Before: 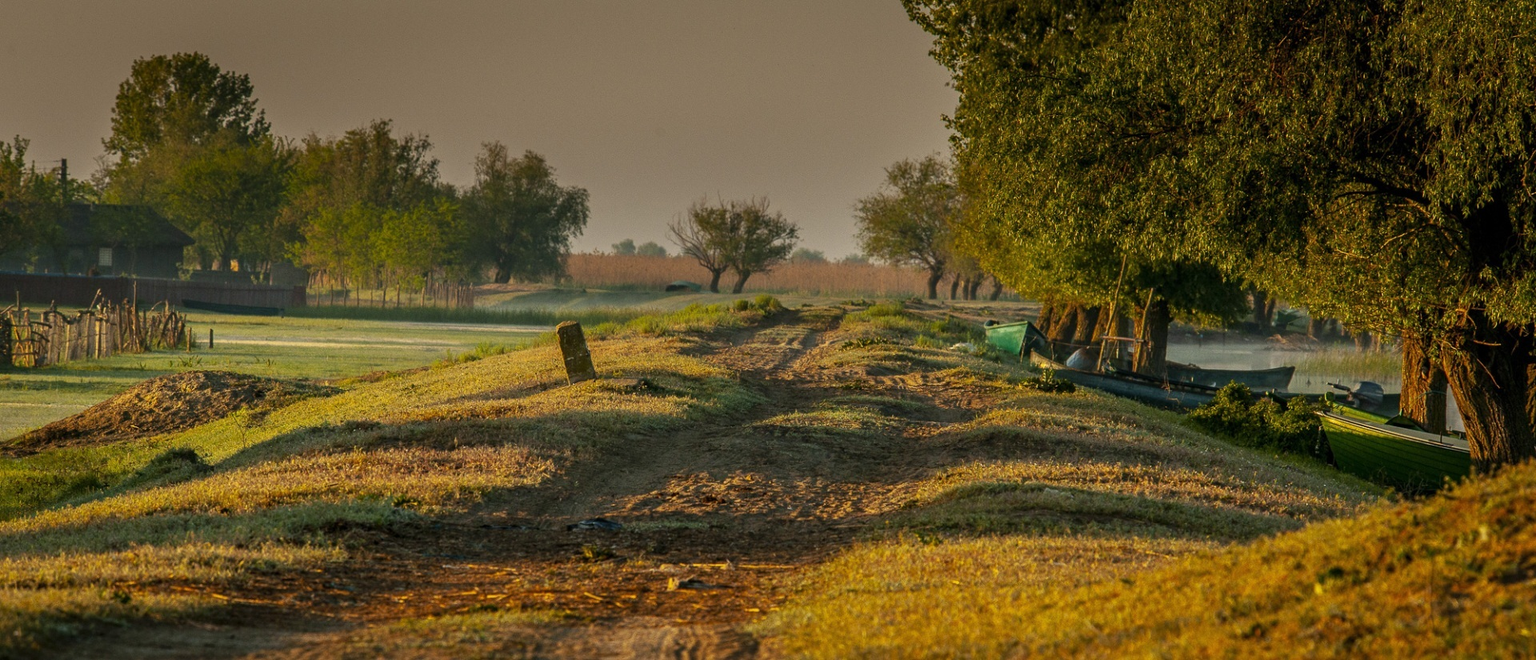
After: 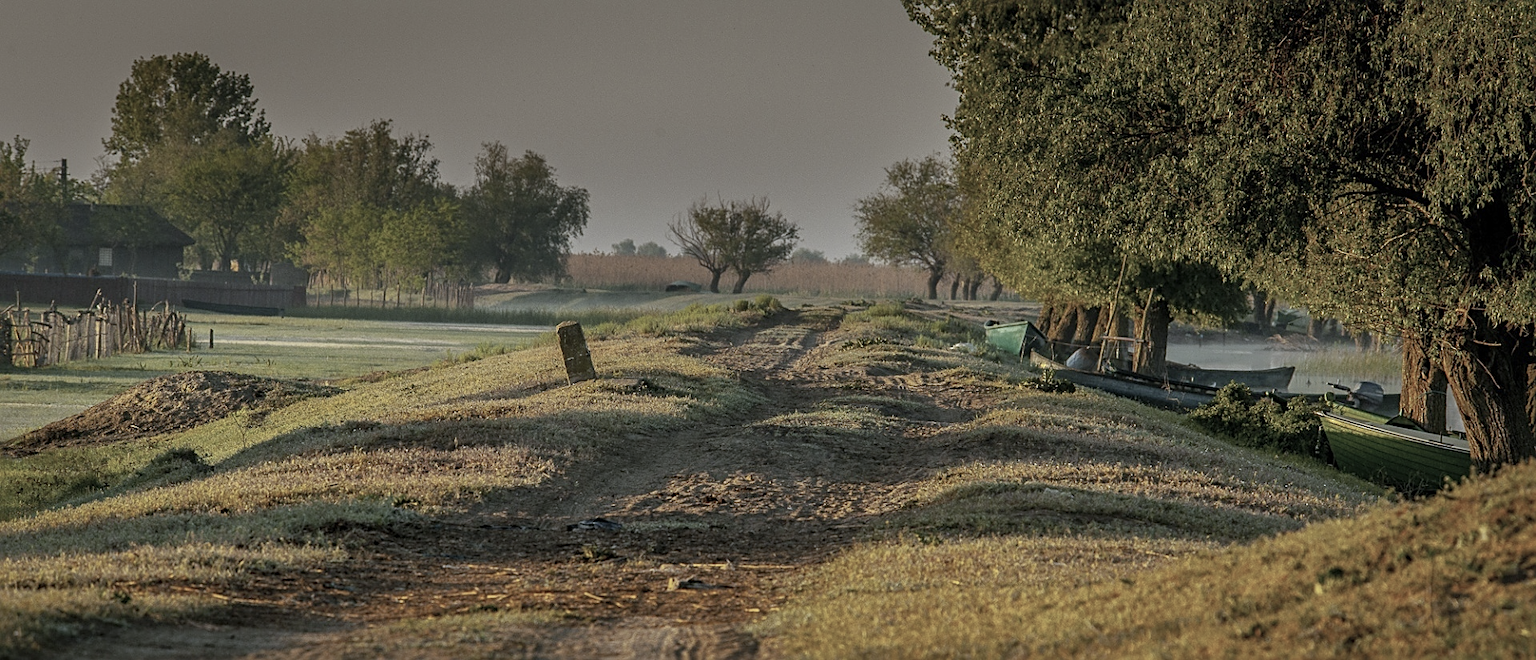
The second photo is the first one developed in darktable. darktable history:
shadows and highlights: on, module defaults
color zones: curves: ch1 [(0, 0.292) (0.001, 0.292) (0.2, 0.264) (0.4, 0.248) (0.6, 0.248) (0.8, 0.264) (0.999, 0.292) (1, 0.292)]
white balance: red 0.931, blue 1.11
sharpen: on, module defaults
